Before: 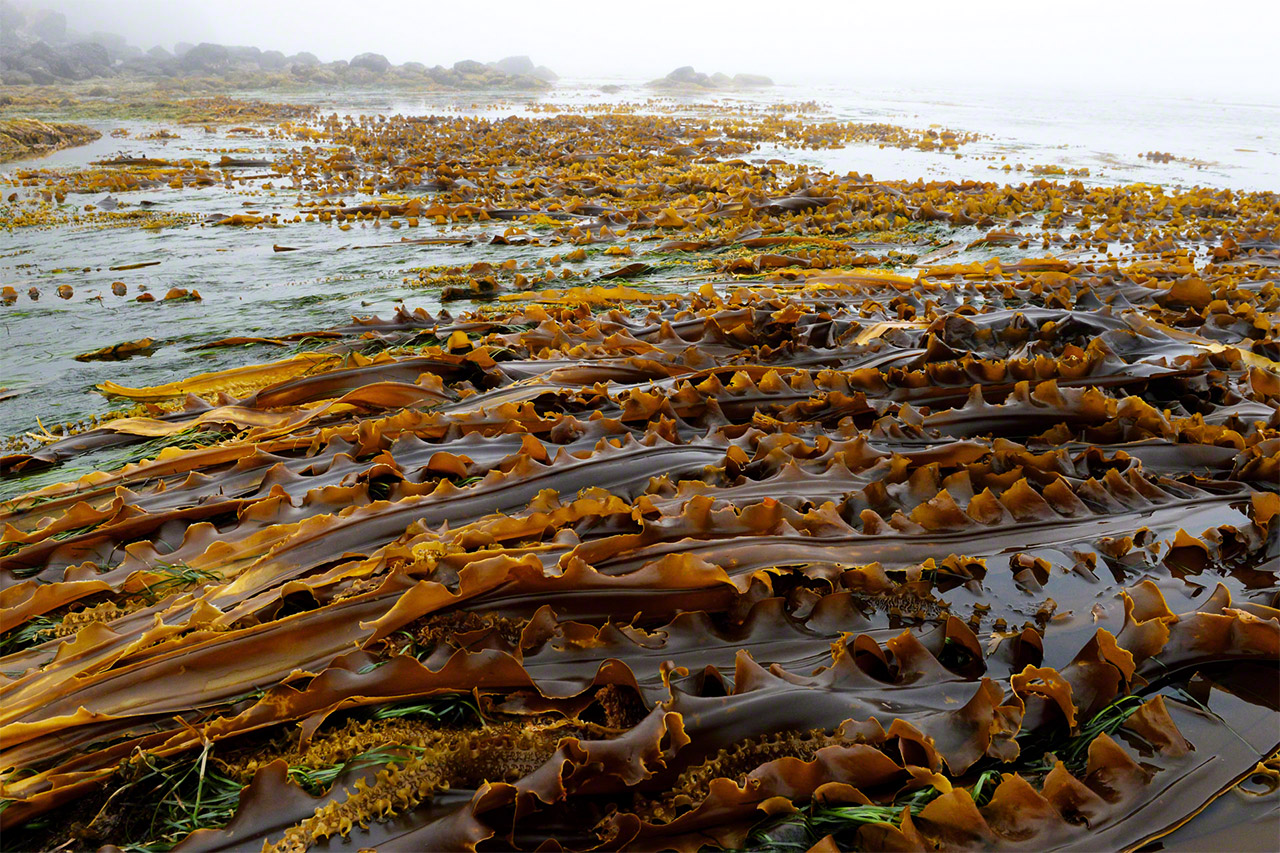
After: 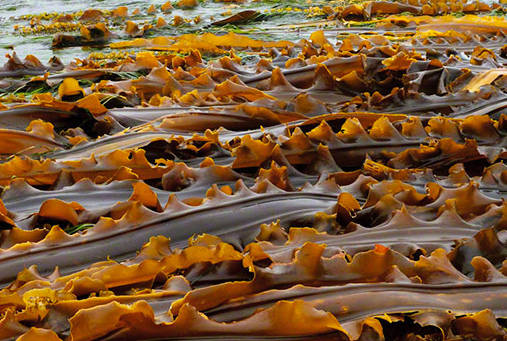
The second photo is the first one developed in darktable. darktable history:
contrast brightness saturation: contrast 0.028, brightness 0.068, saturation 0.122
crop: left 30.411%, top 29.734%, right 29.974%, bottom 30.192%
